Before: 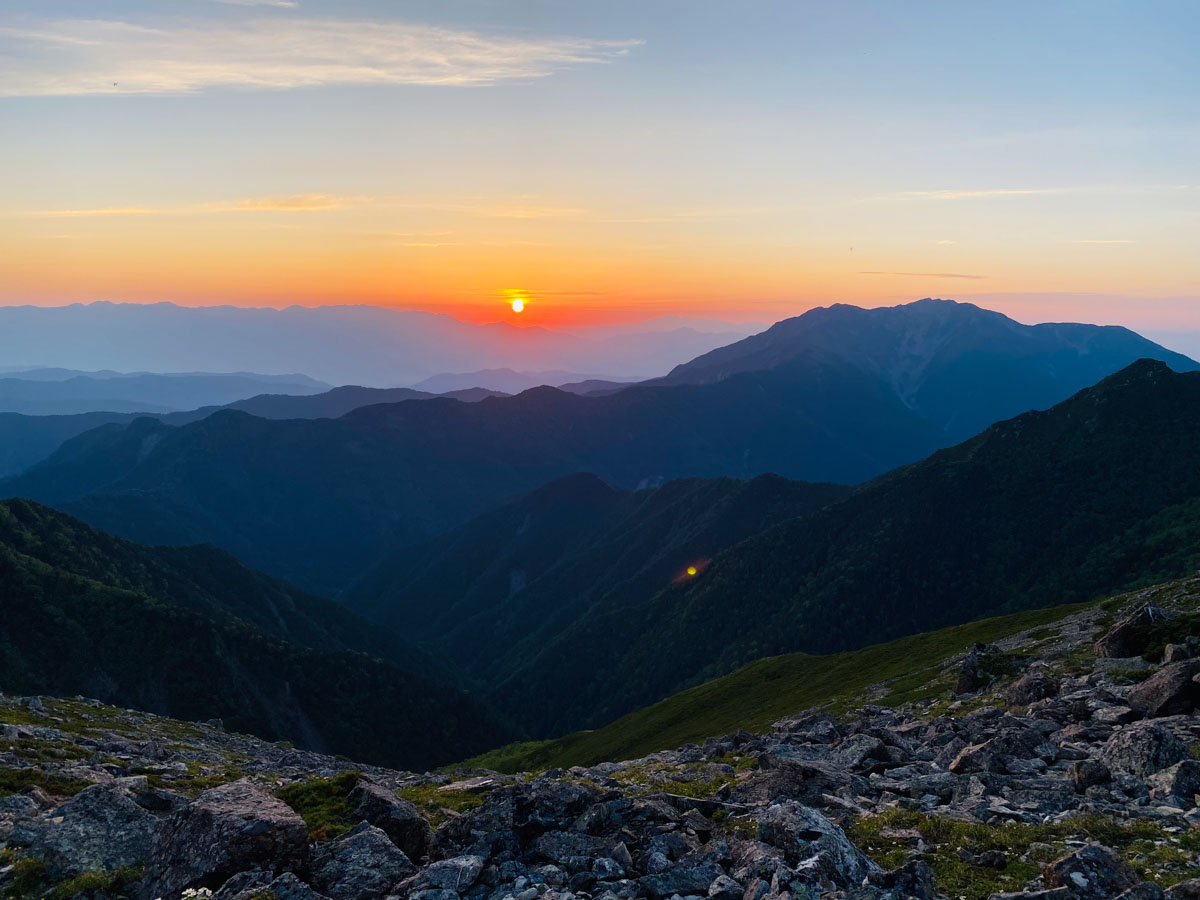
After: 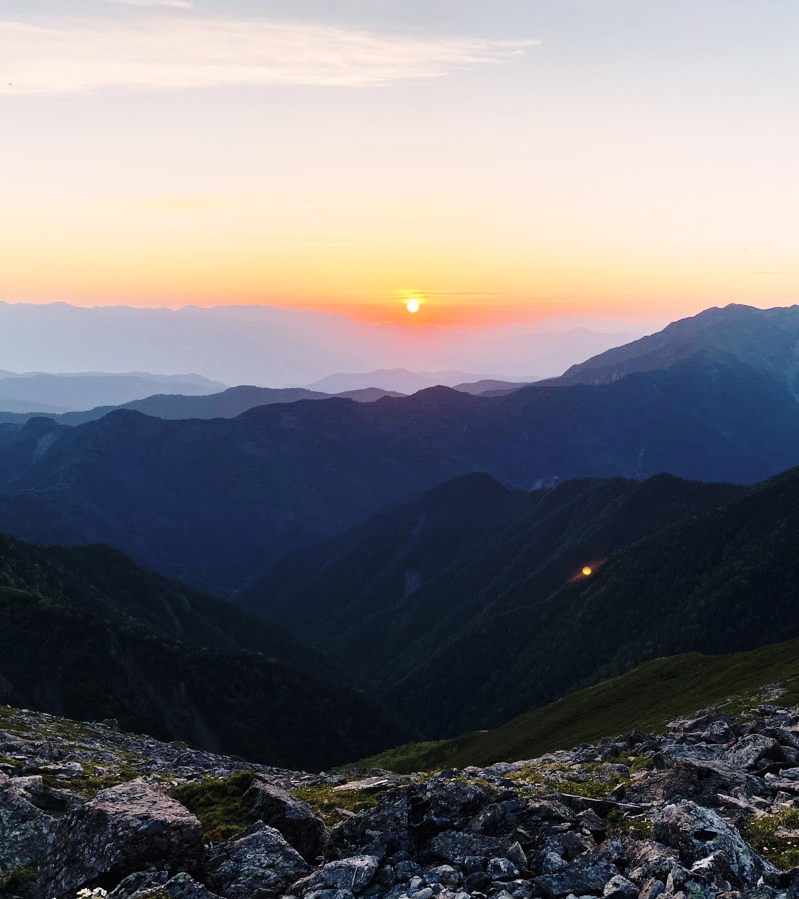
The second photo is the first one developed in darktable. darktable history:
crop and rotate: left 8.786%, right 24.548%
base curve: curves: ch0 [(0, 0) (0.028, 0.03) (0.121, 0.232) (0.46, 0.748) (0.859, 0.968) (1, 1)], preserve colors none
color correction: highlights a* 5.59, highlights b* 5.24, saturation 0.68
